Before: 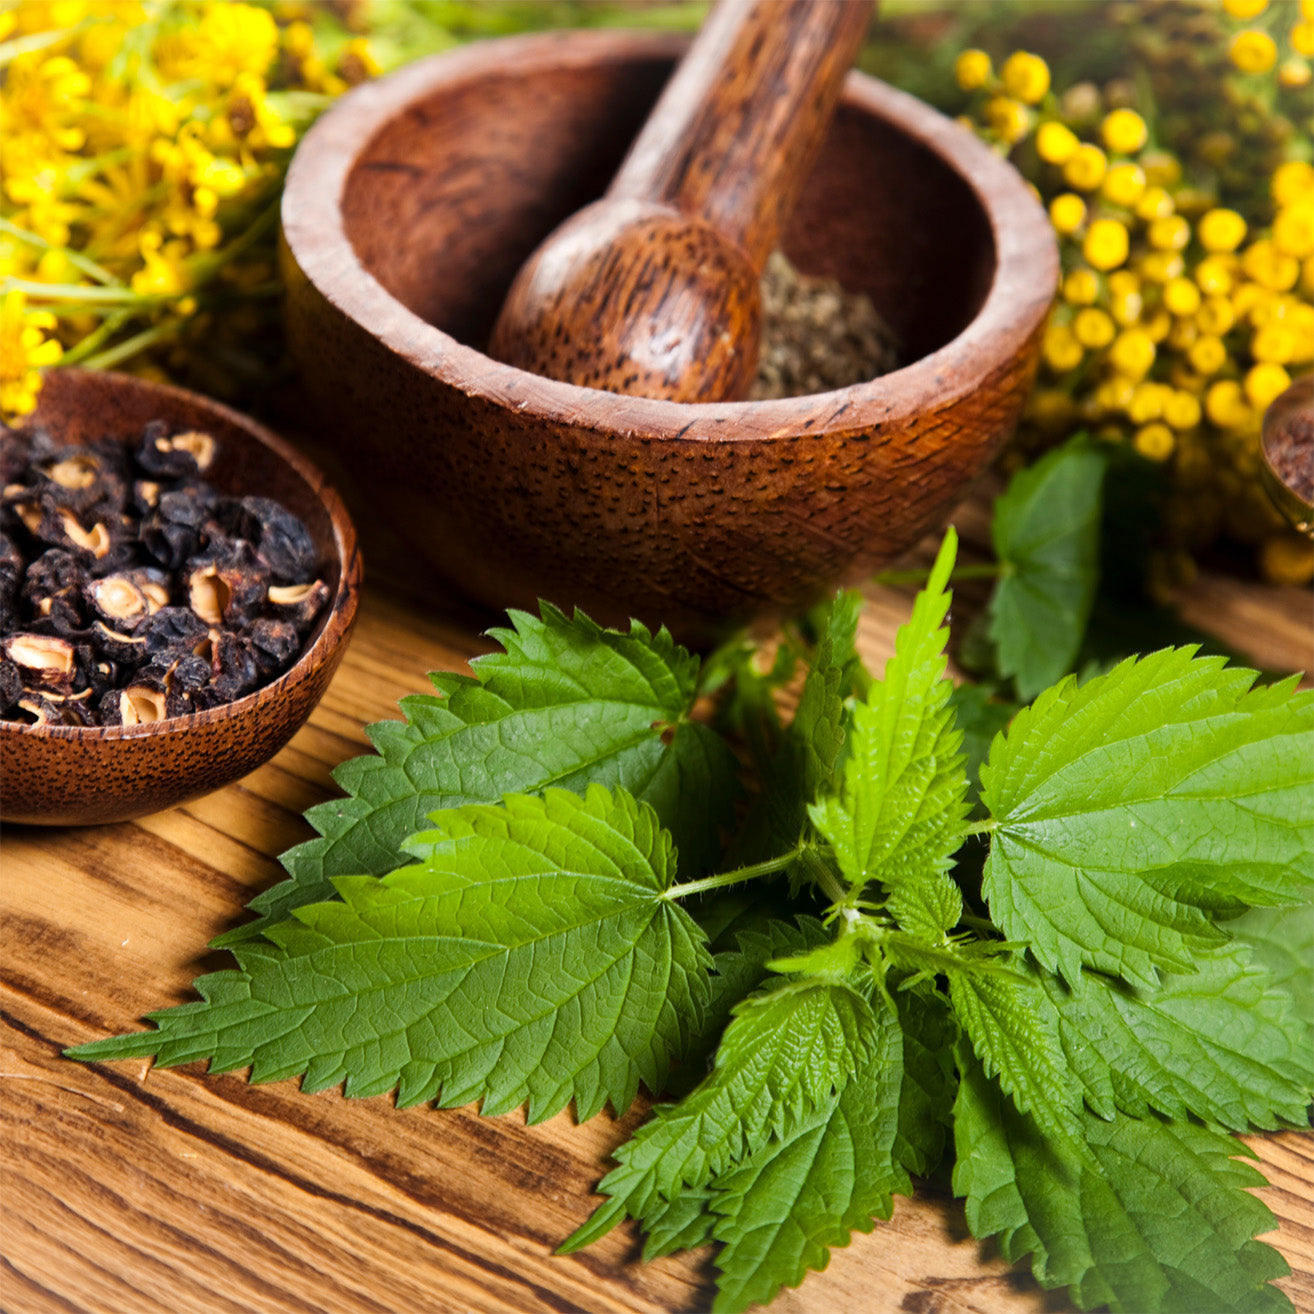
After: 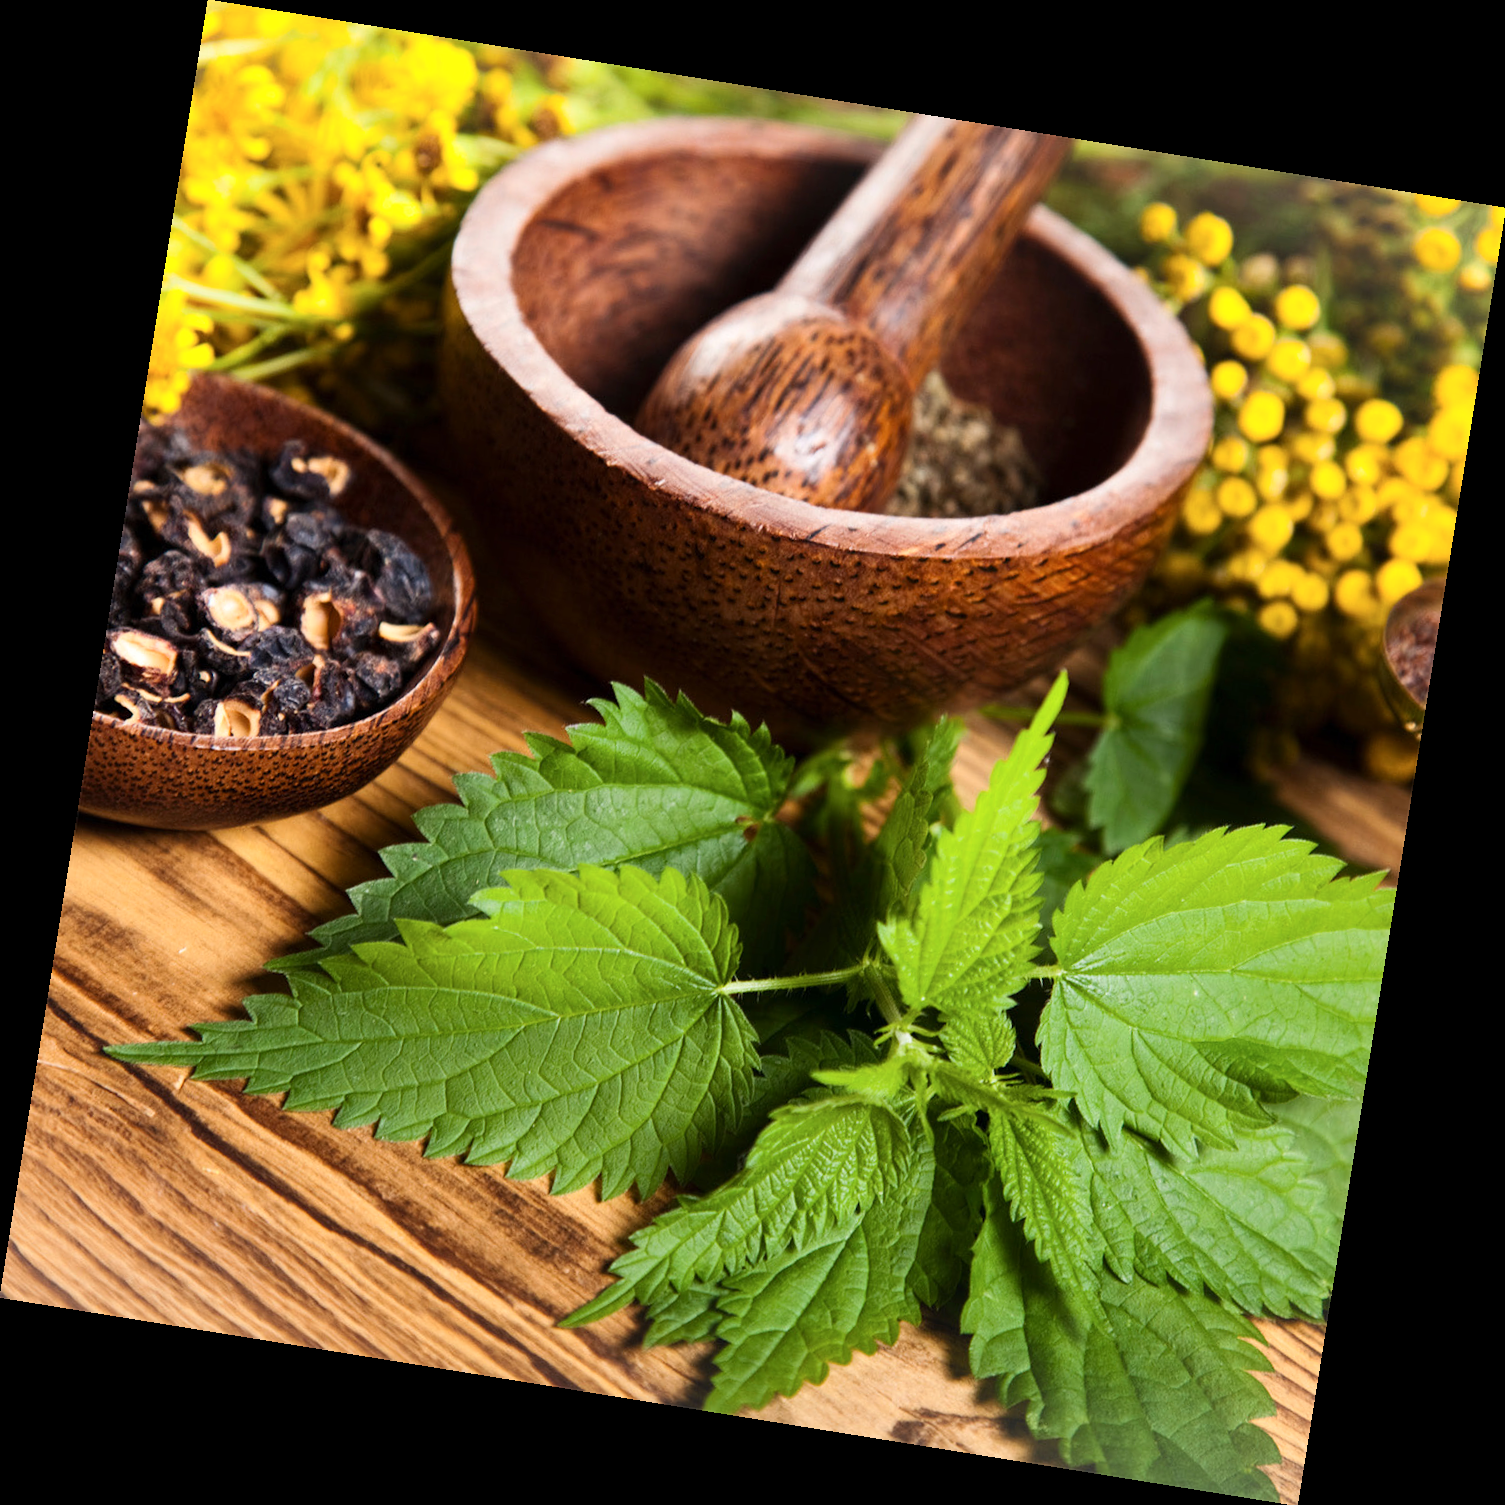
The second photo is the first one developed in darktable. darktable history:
rotate and perspective: rotation 9.12°, automatic cropping off
contrast brightness saturation: contrast 0.15, brightness 0.05
